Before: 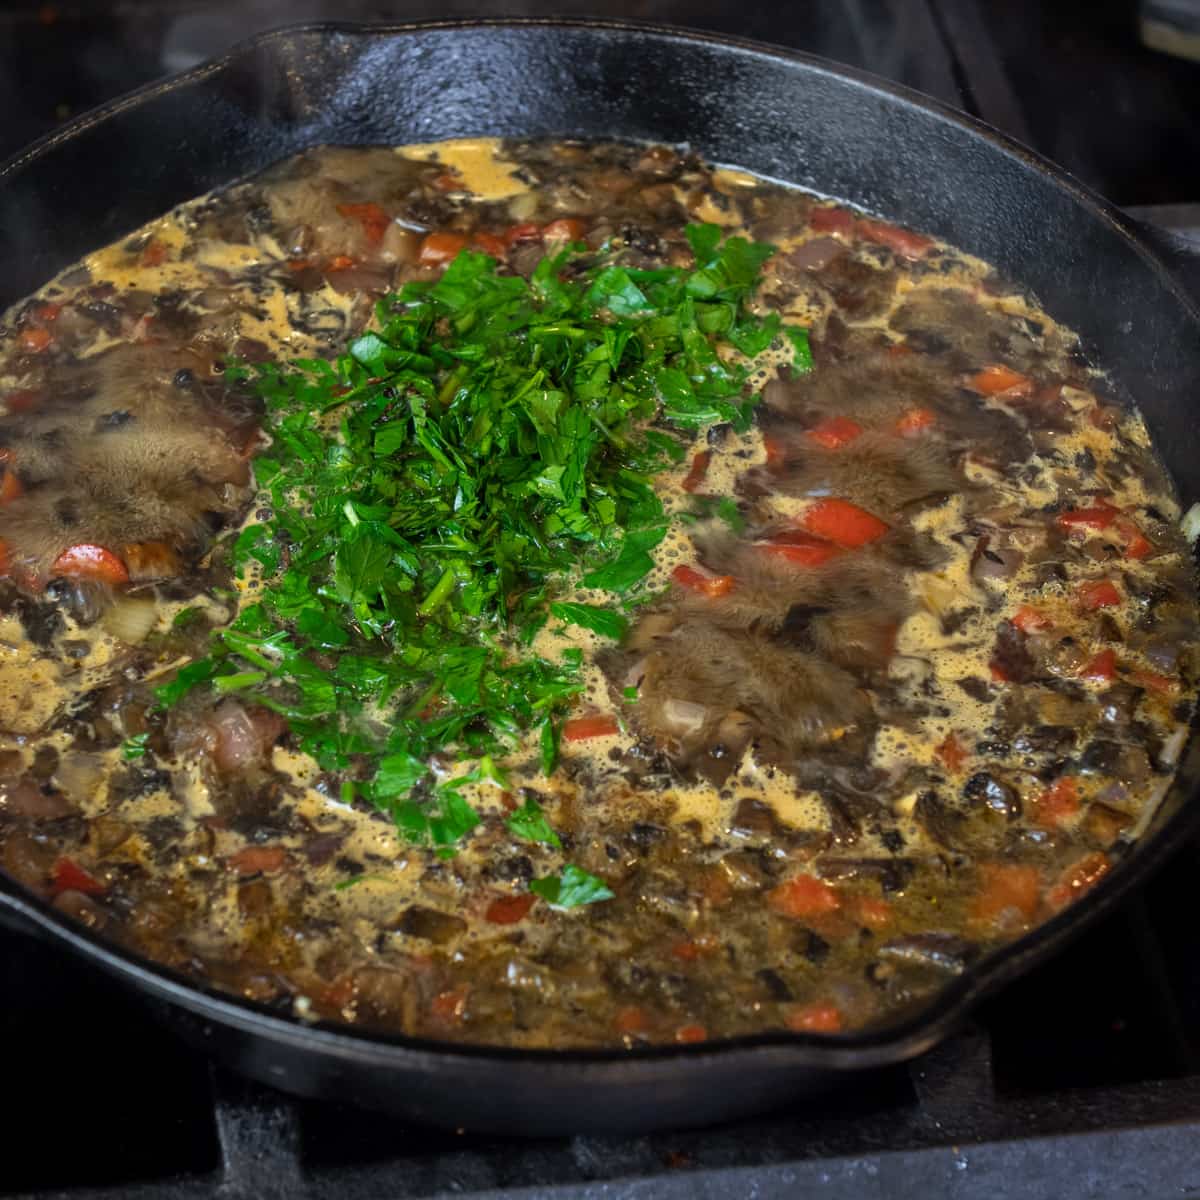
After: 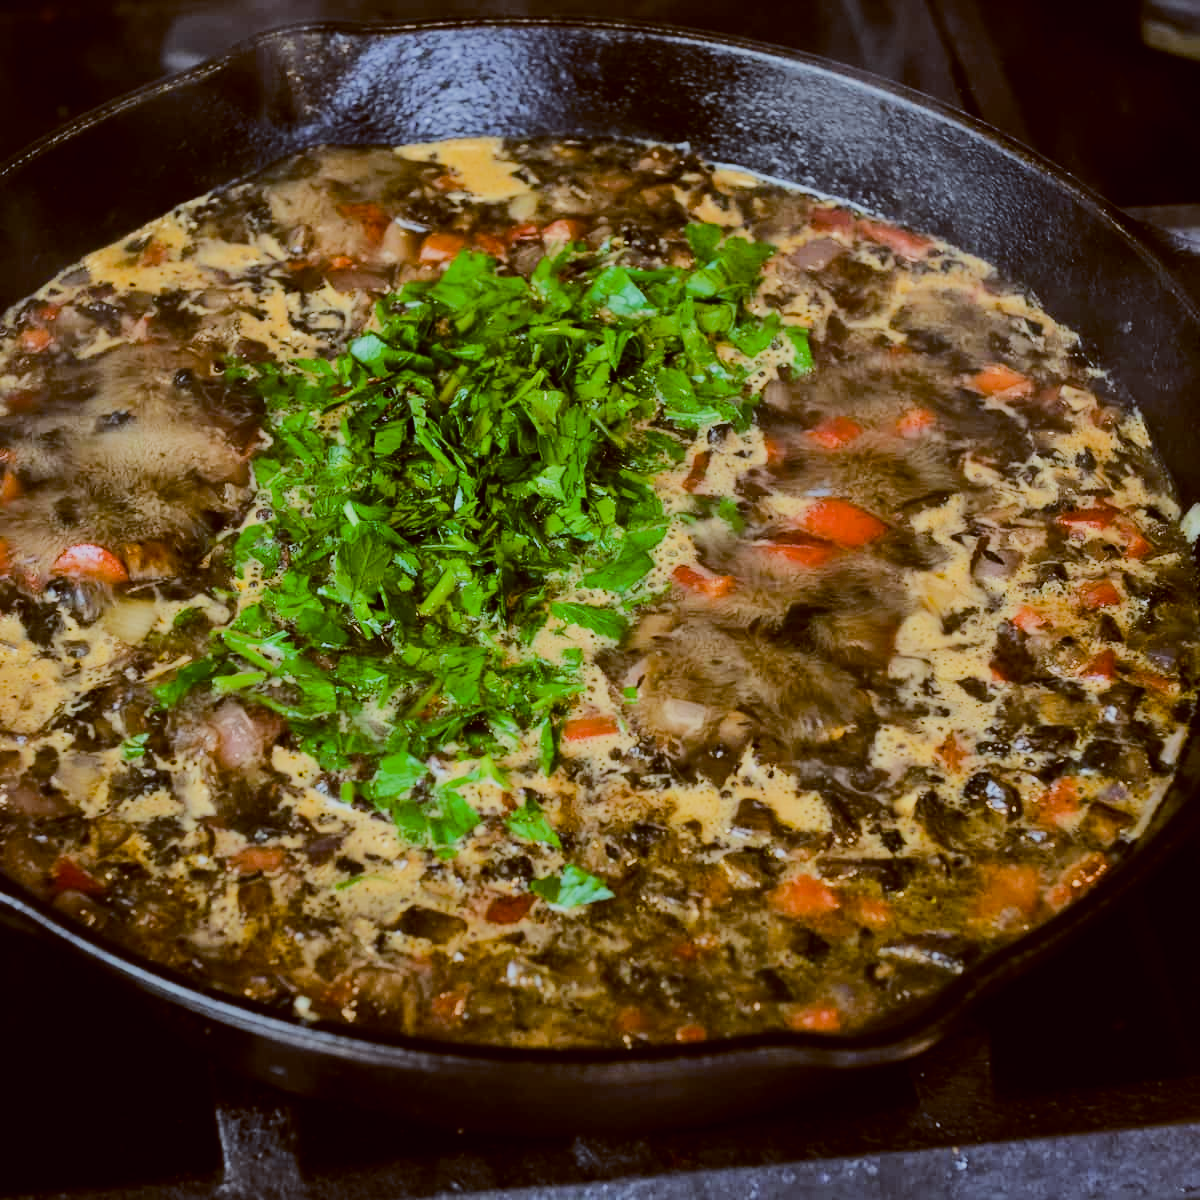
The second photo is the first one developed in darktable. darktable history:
color balance: lift [1, 1.015, 1.004, 0.985], gamma [1, 0.958, 0.971, 1.042], gain [1, 0.956, 0.977, 1.044]
filmic rgb: black relative exposure -7.65 EV, white relative exposure 4.56 EV, hardness 3.61
rgb curve: curves: ch0 [(0, 0) (0.284, 0.292) (0.505, 0.644) (1, 1)], compensate middle gray true
